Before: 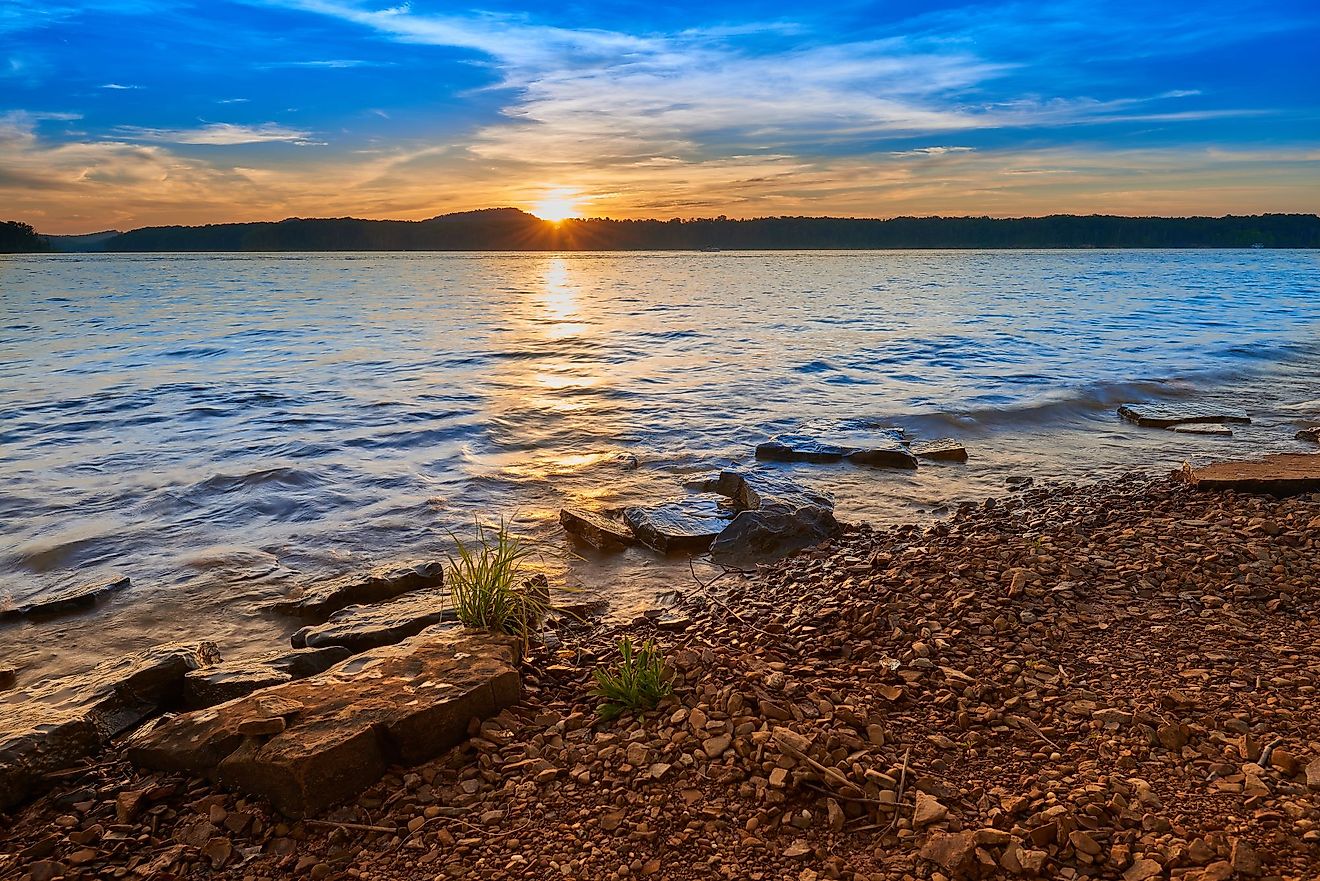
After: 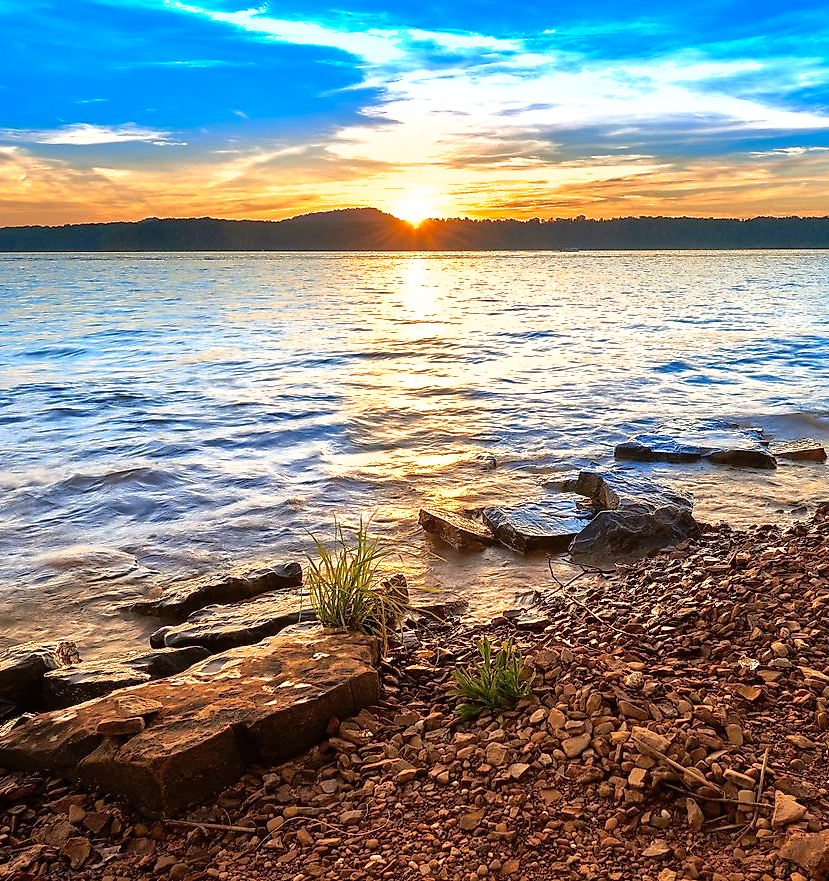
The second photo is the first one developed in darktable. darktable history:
crop: left 10.697%, right 26.493%
shadows and highlights: on, module defaults
tone equalizer: -8 EV -1.07 EV, -7 EV -1.03 EV, -6 EV -0.88 EV, -5 EV -0.602 EV, -3 EV 0.591 EV, -2 EV 0.89 EV, -1 EV 1 EV, +0 EV 1.07 EV
